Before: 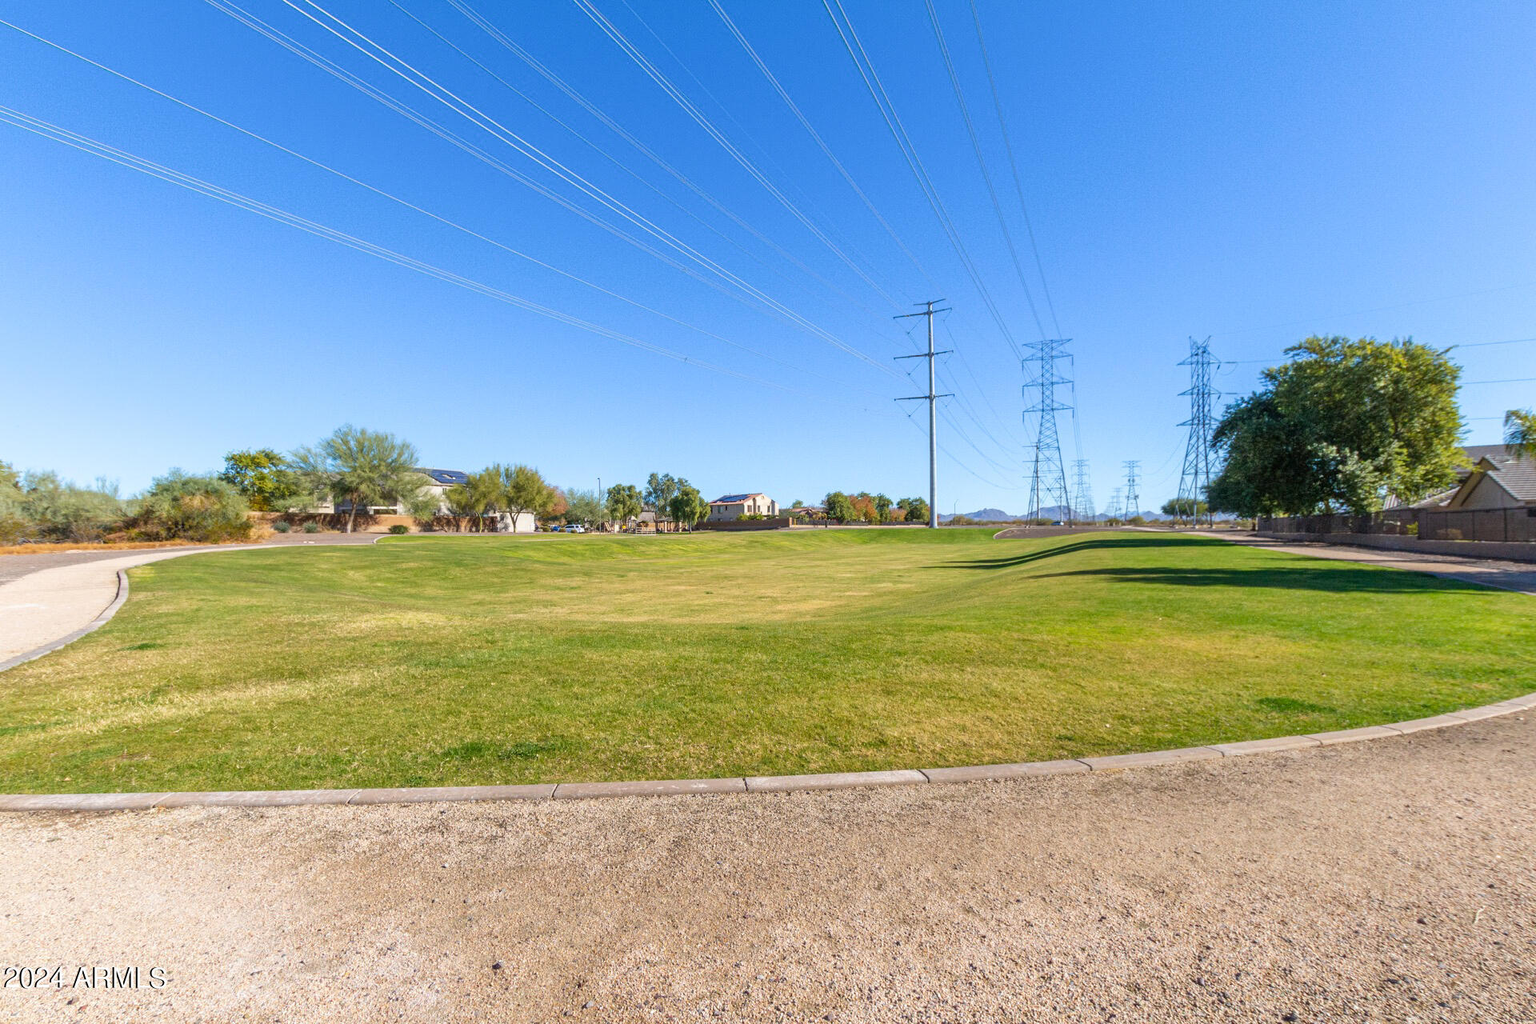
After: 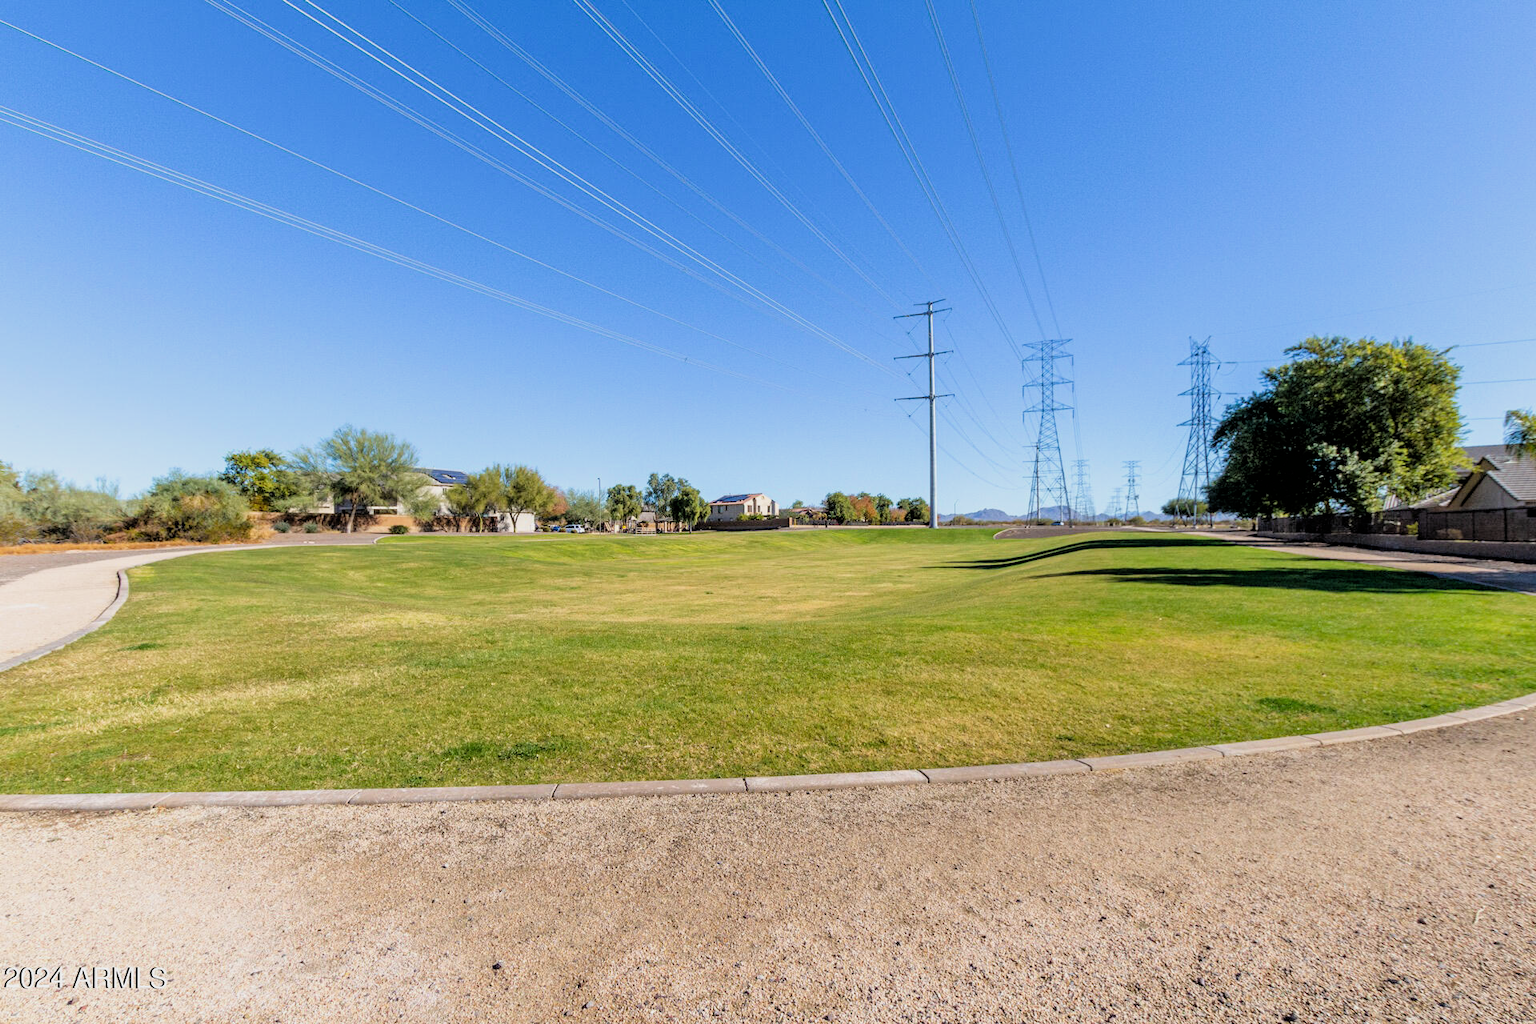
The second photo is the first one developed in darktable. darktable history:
filmic rgb: black relative exposure -3.93 EV, white relative exposure 3.17 EV, hardness 2.87
